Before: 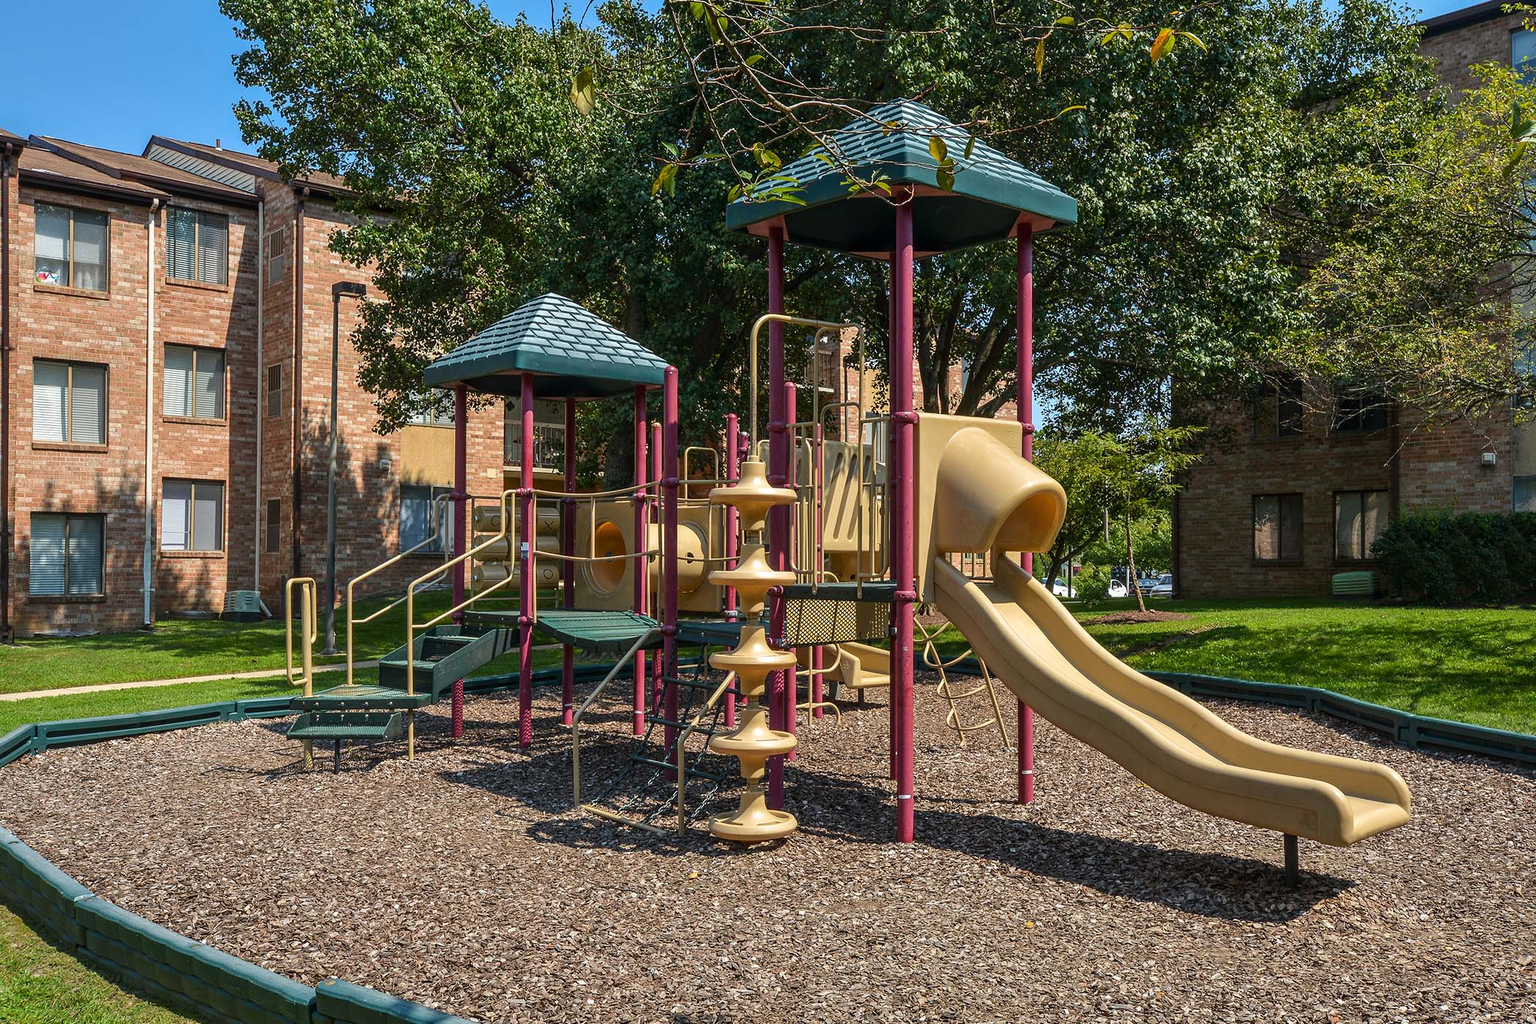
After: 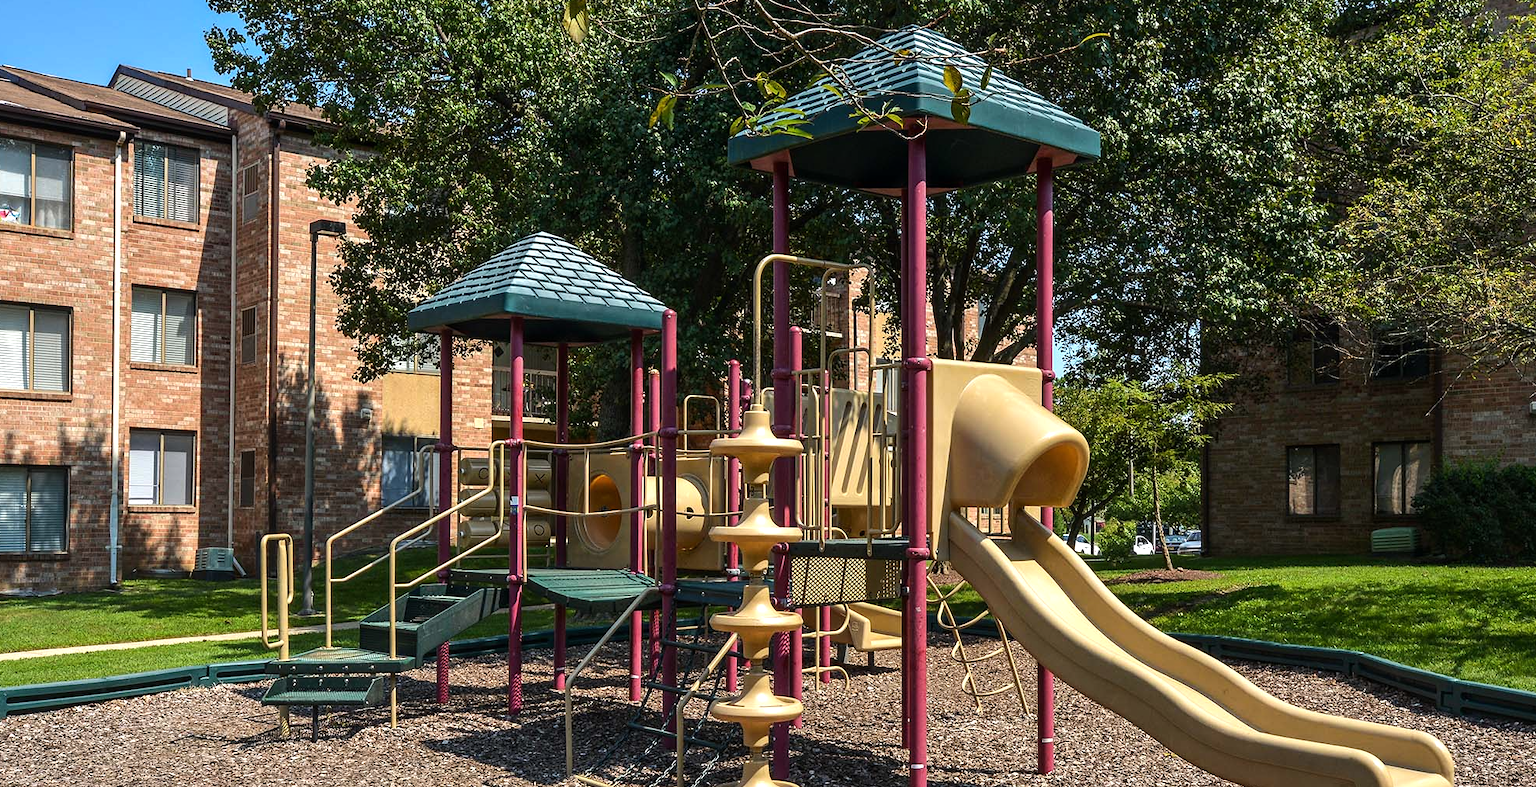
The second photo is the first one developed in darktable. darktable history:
crop: left 2.666%, top 7.293%, right 3.067%, bottom 20.223%
tone equalizer: -8 EV -0.43 EV, -7 EV -0.371 EV, -6 EV -0.322 EV, -5 EV -0.207 EV, -3 EV 0.203 EV, -2 EV 0.308 EV, -1 EV 0.373 EV, +0 EV 0.404 EV, edges refinement/feathering 500, mask exposure compensation -1.57 EV, preserve details no
